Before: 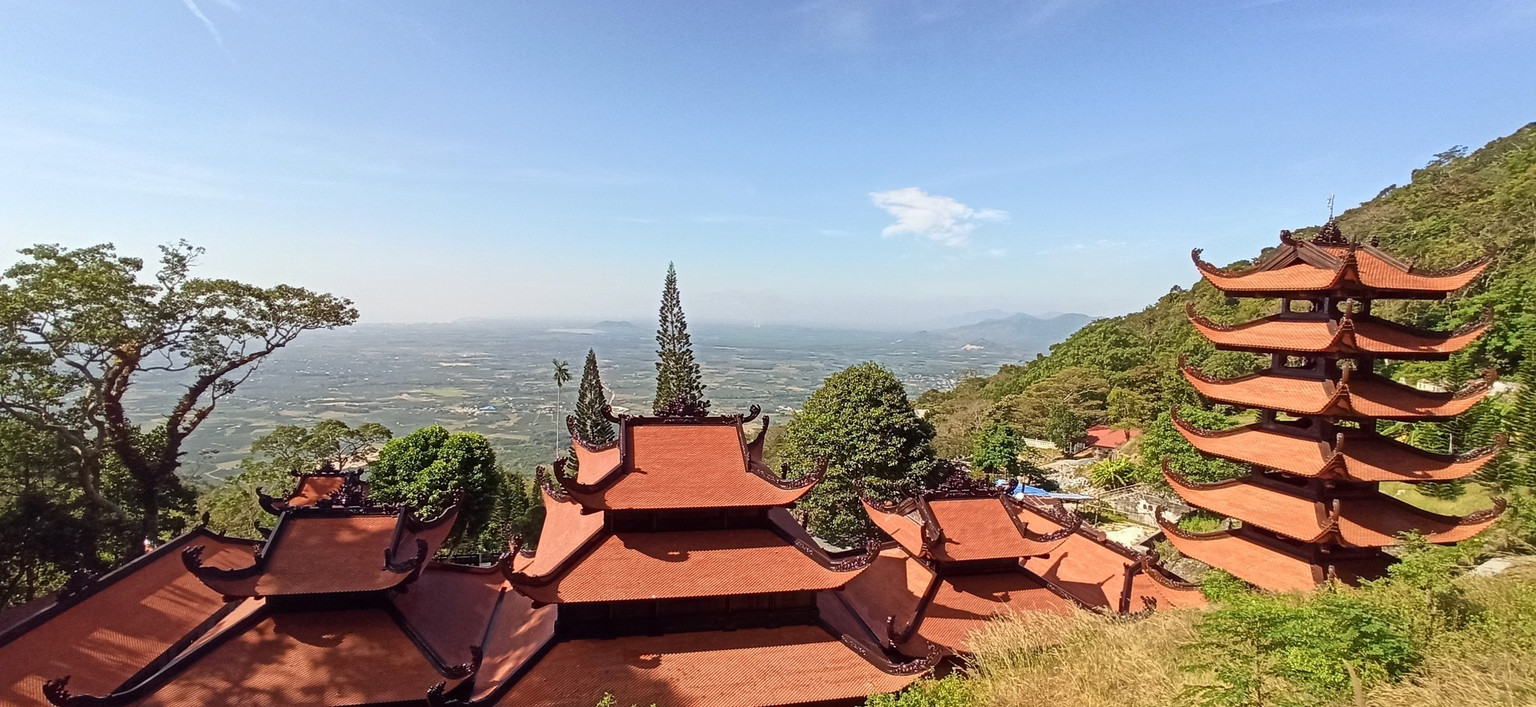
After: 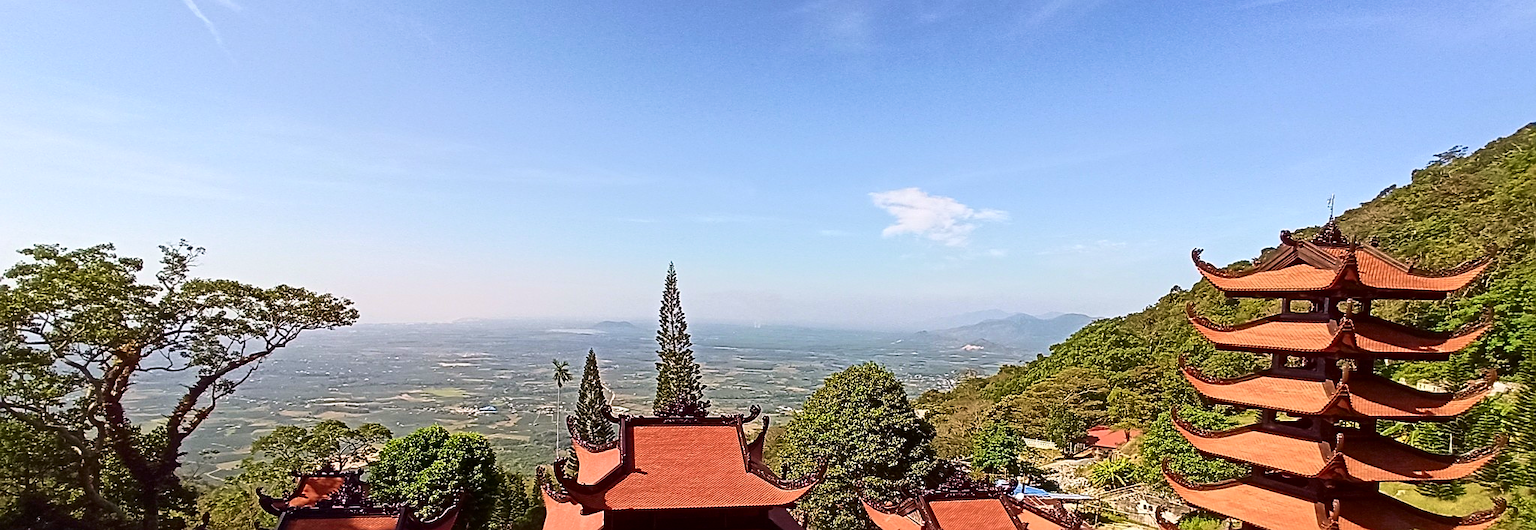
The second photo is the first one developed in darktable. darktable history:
color calibration: illuminant same as pipeline (D50), adaptation XYZ, x 0.346, y 0.358, temperature 5021.35 K
crop: bottom 24.988%
exposure: compensate highlight preservation false
sharpen: amount 0.496
velvia: on, module defaults
contrast brightness saturation: contrast 0.125, brightness -0.054, saturation 0.16
color correction: highlights a* 2.96, highlights b* -0.952, shadows a* -0.061, shadows b* 1.9, saturation 0.984
